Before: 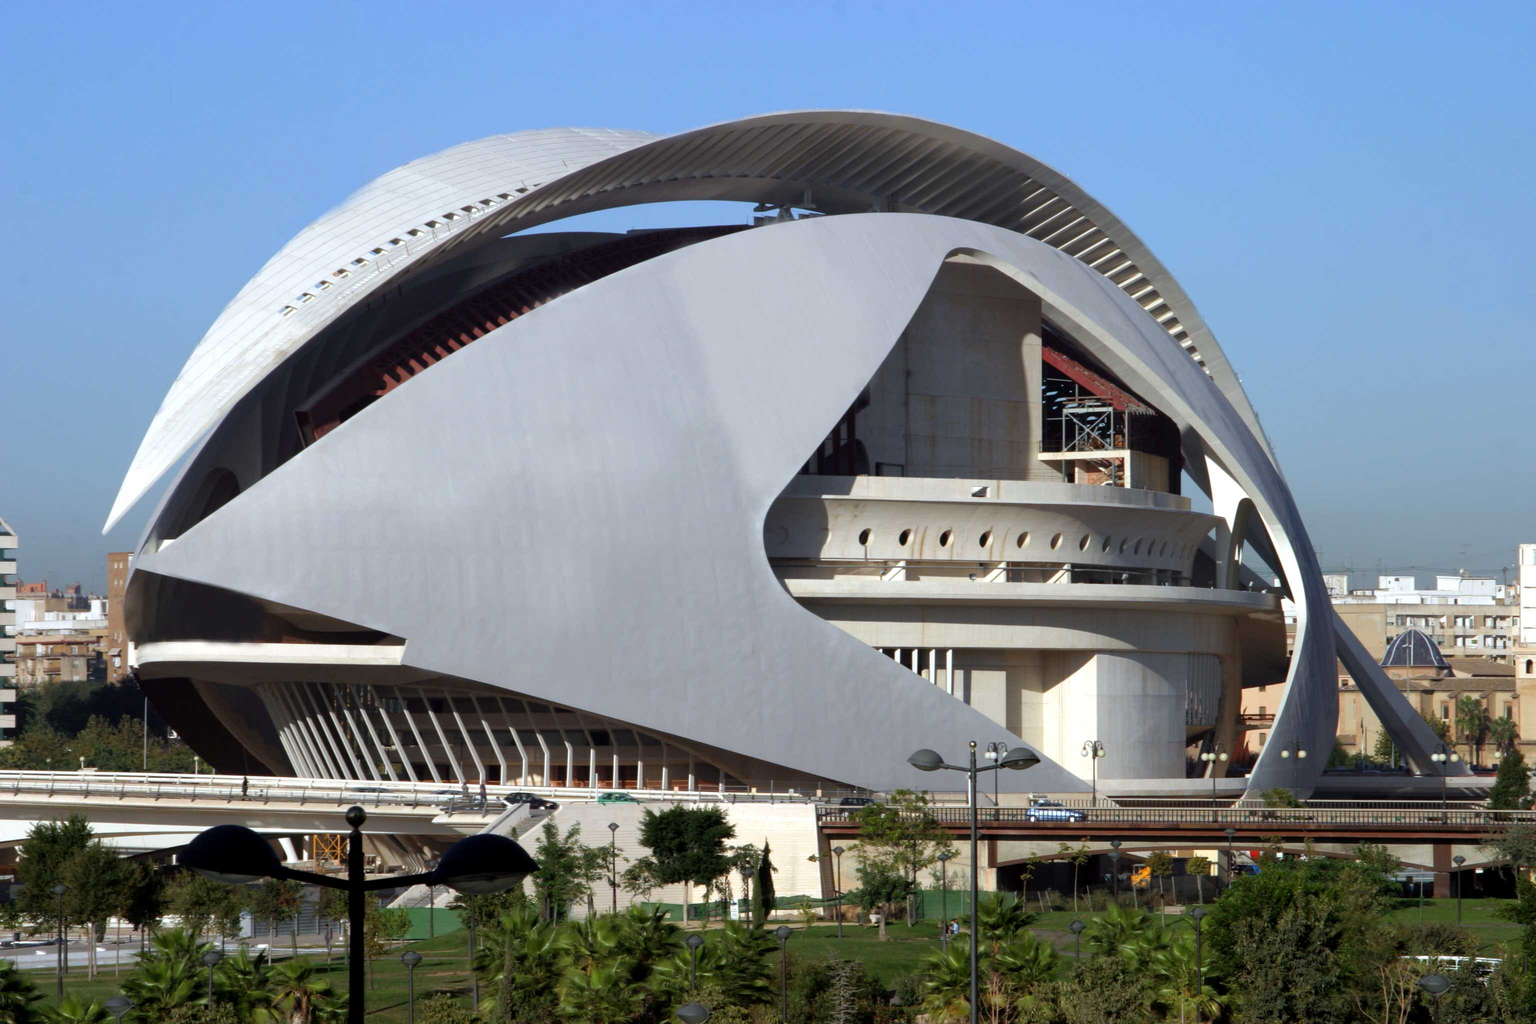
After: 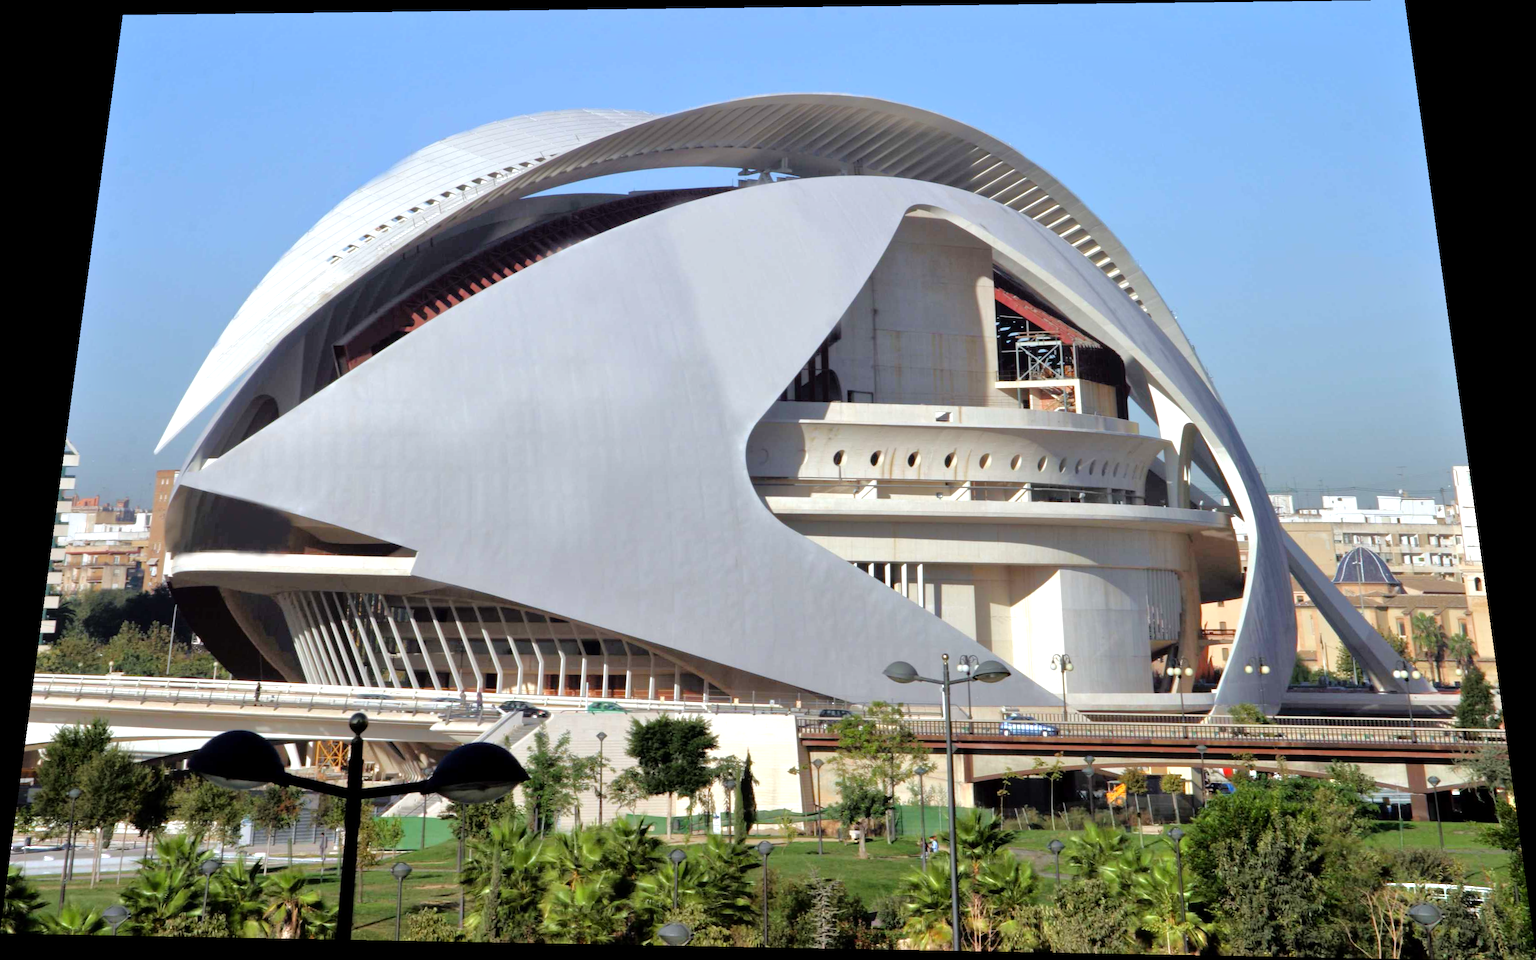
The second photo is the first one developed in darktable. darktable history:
levels: levels [0, 0.476, 0.951]
tone equalizer: -7 EV 0.15 EV, -6 EV 0.6 EV, -5 EV 1.15 EV, -4 EV 1.33 EV, -3 EV 1.15 EV, -2 EV 0.6 EV, -1 EV 0.15 EV, mask exposure compensation -0.5 EV
rotate and perspective: rotation 0.128°, lens shift (vertical) -0.181, lens shift (horizontal) -0.044, shear 0.001, automatic cropping off
